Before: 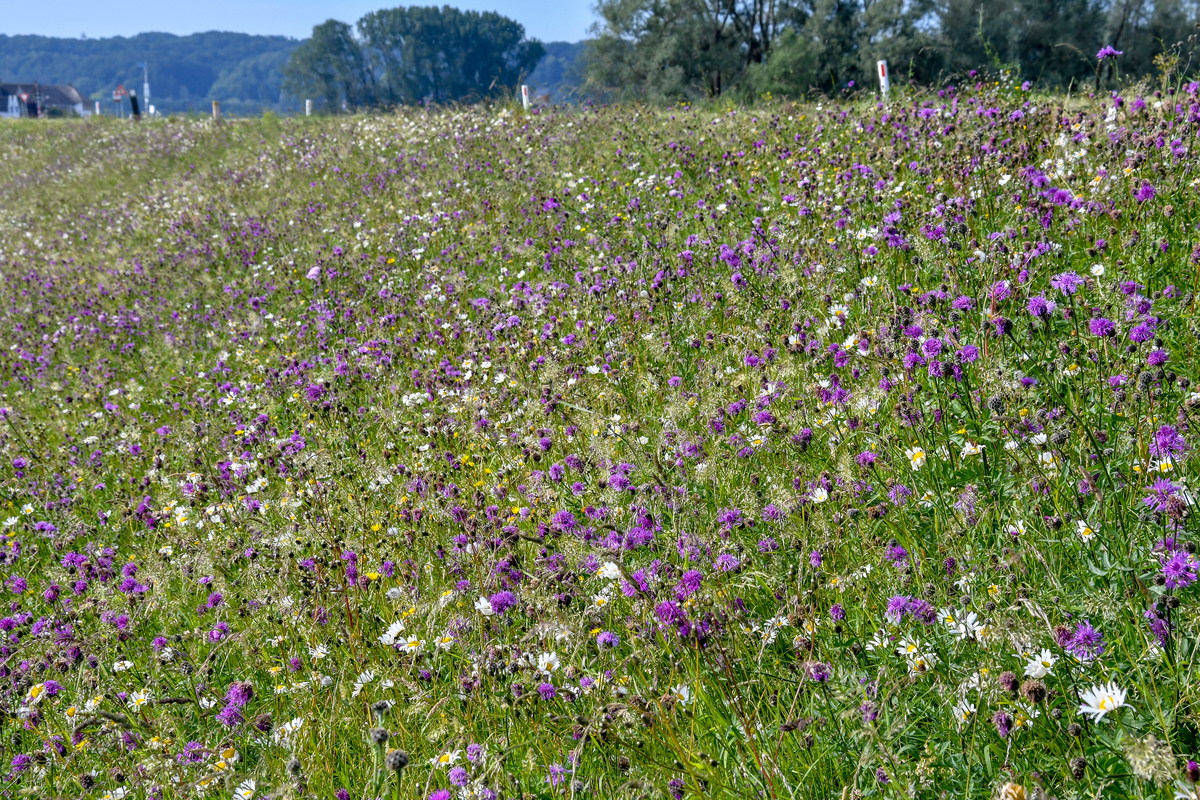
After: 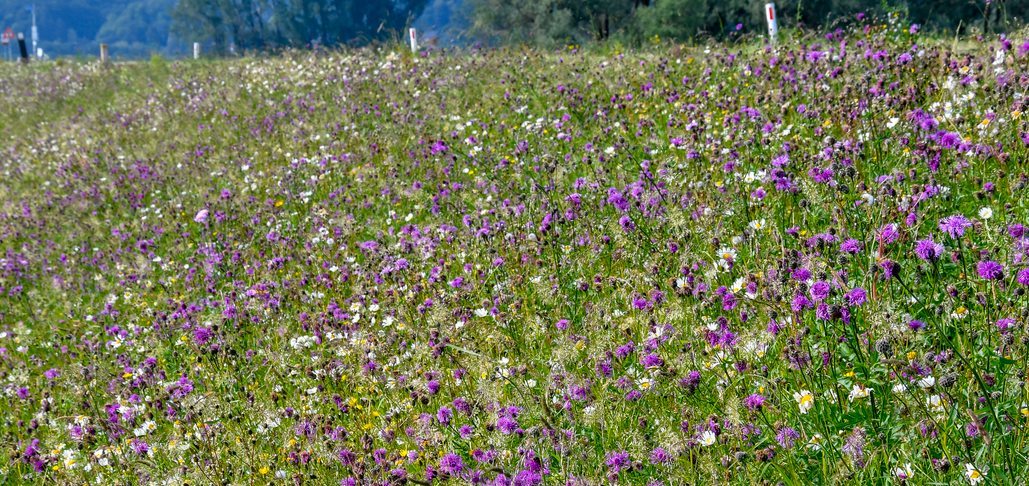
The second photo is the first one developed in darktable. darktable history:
crop and rotate: left 9.363%, top 7.204%, right 4.811%, bottom 31.969%
